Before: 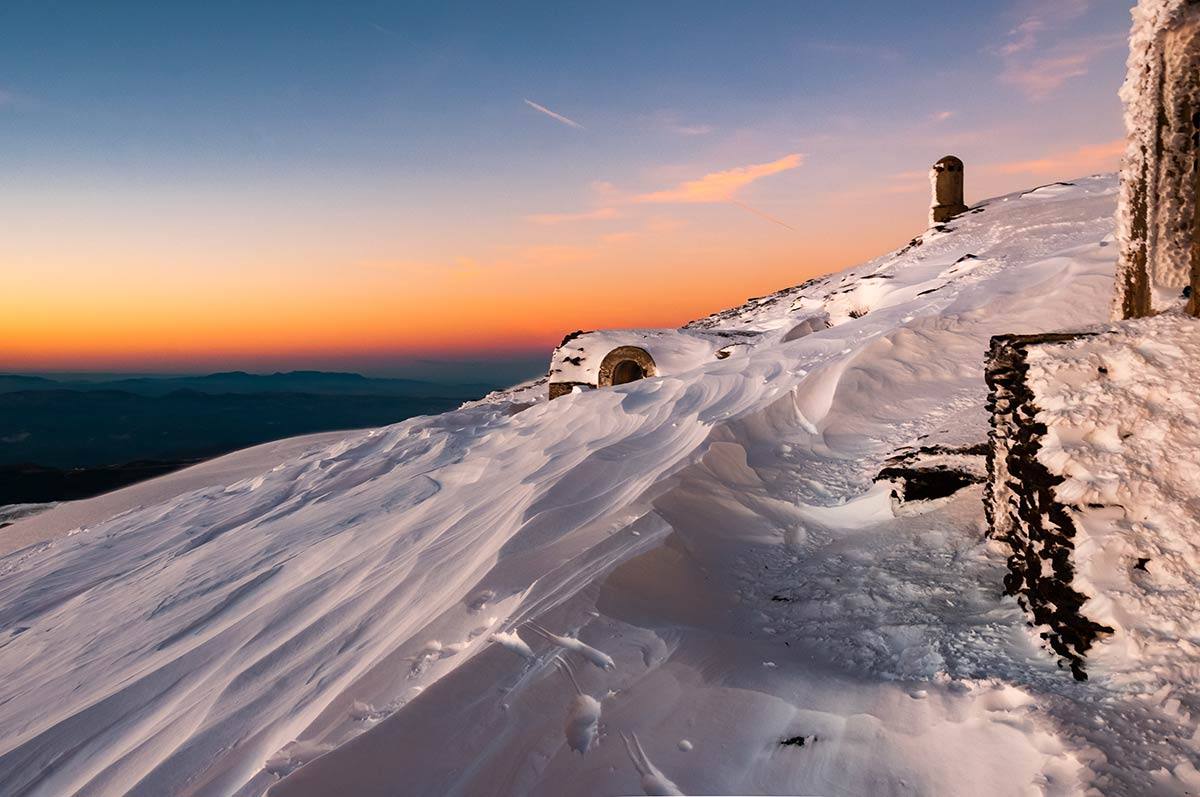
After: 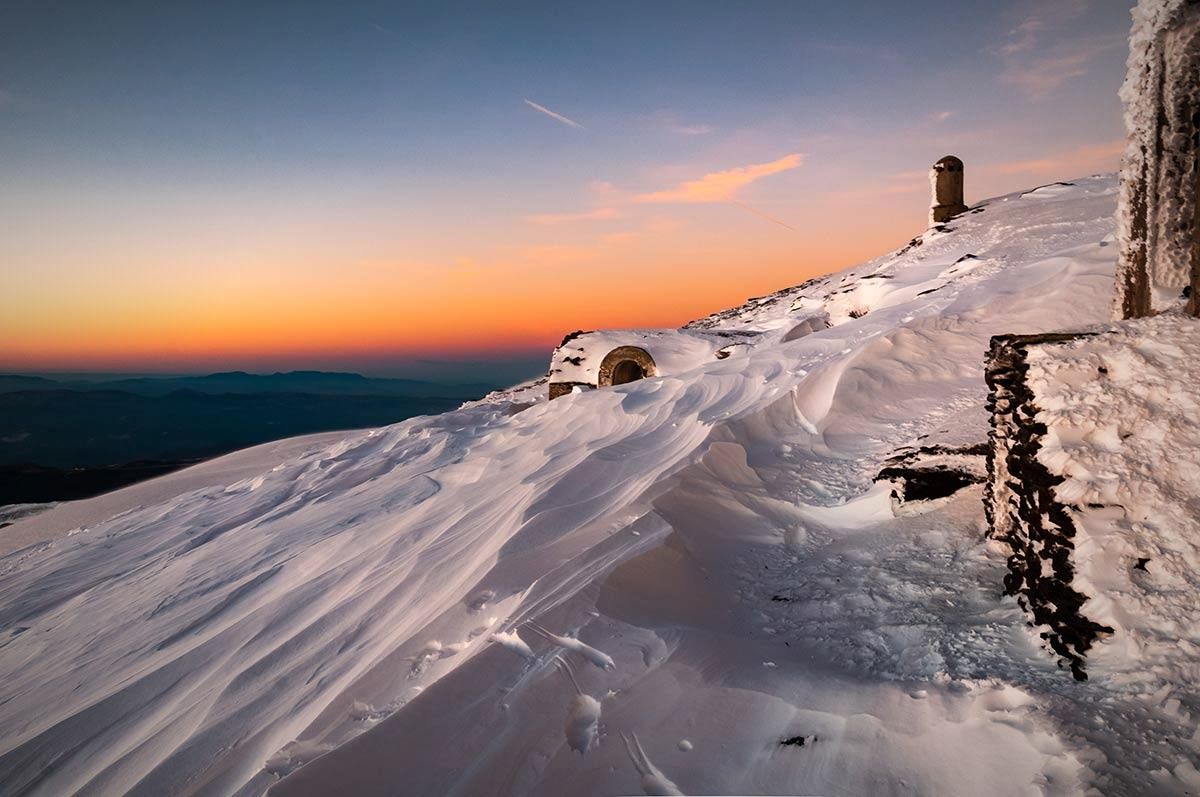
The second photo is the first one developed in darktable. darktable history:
vignetting: fall-off start 67.44%, fall-off radius 66.83%, automatic ratio true
